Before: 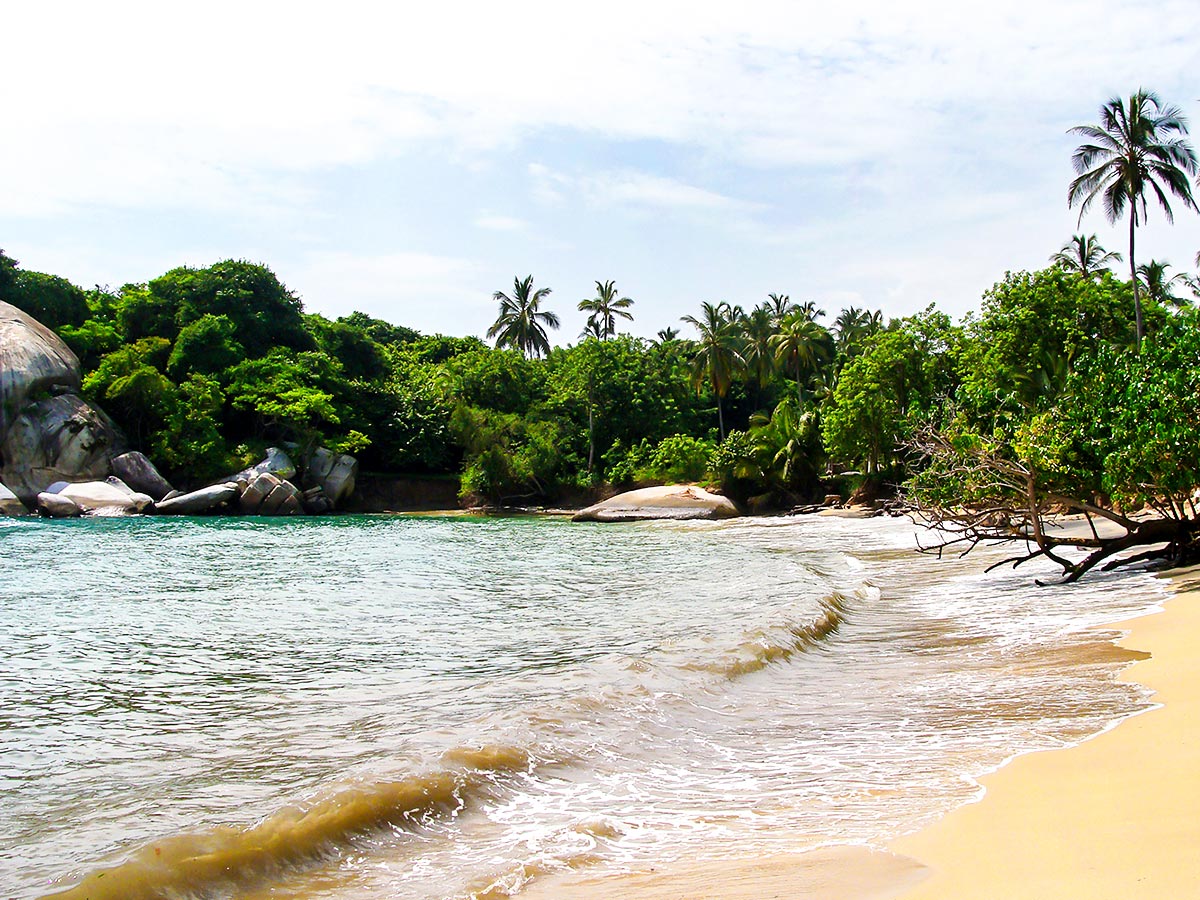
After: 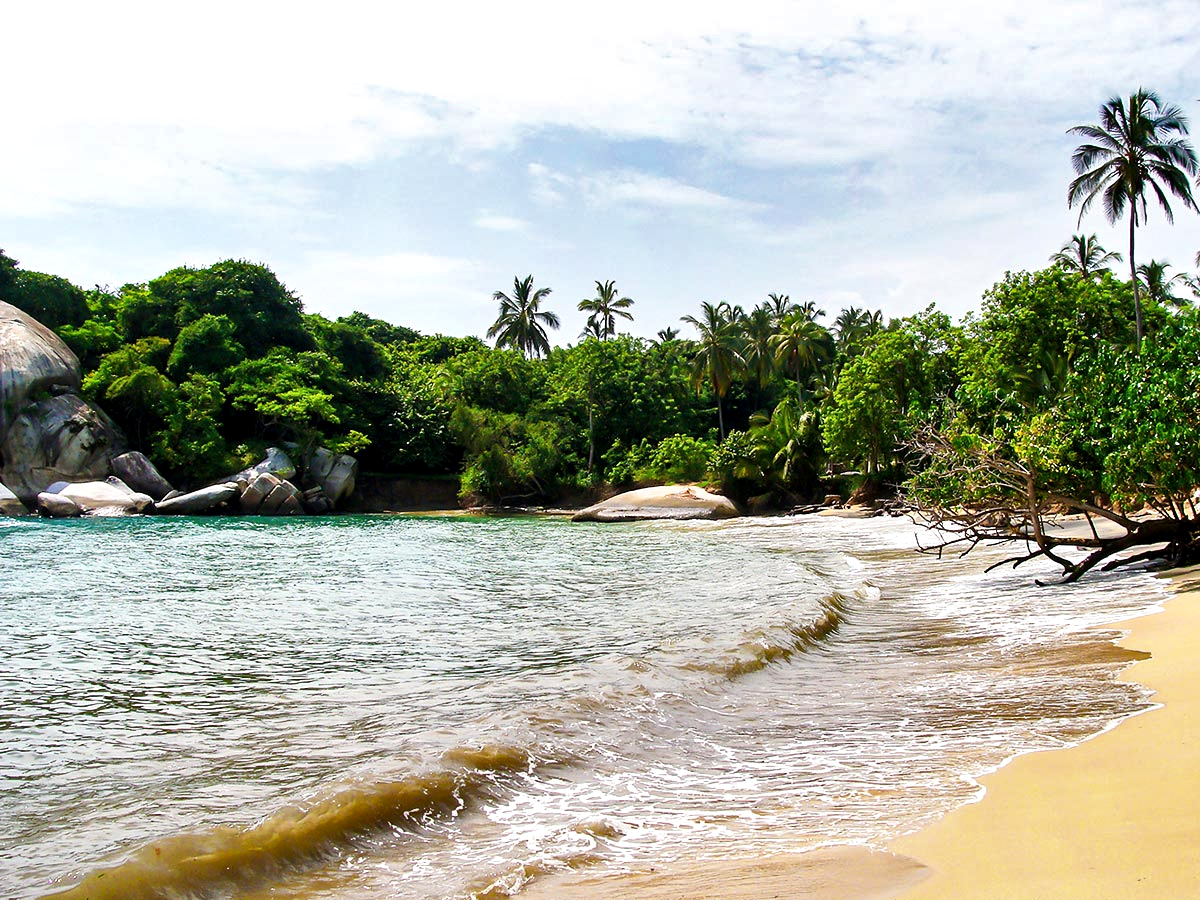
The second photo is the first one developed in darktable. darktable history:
local contrast: highlights 105%, shadows 99%, detail 119%, midtone range 0.2
shadows and highlights: low approximation 0.01, soften with gaussian
